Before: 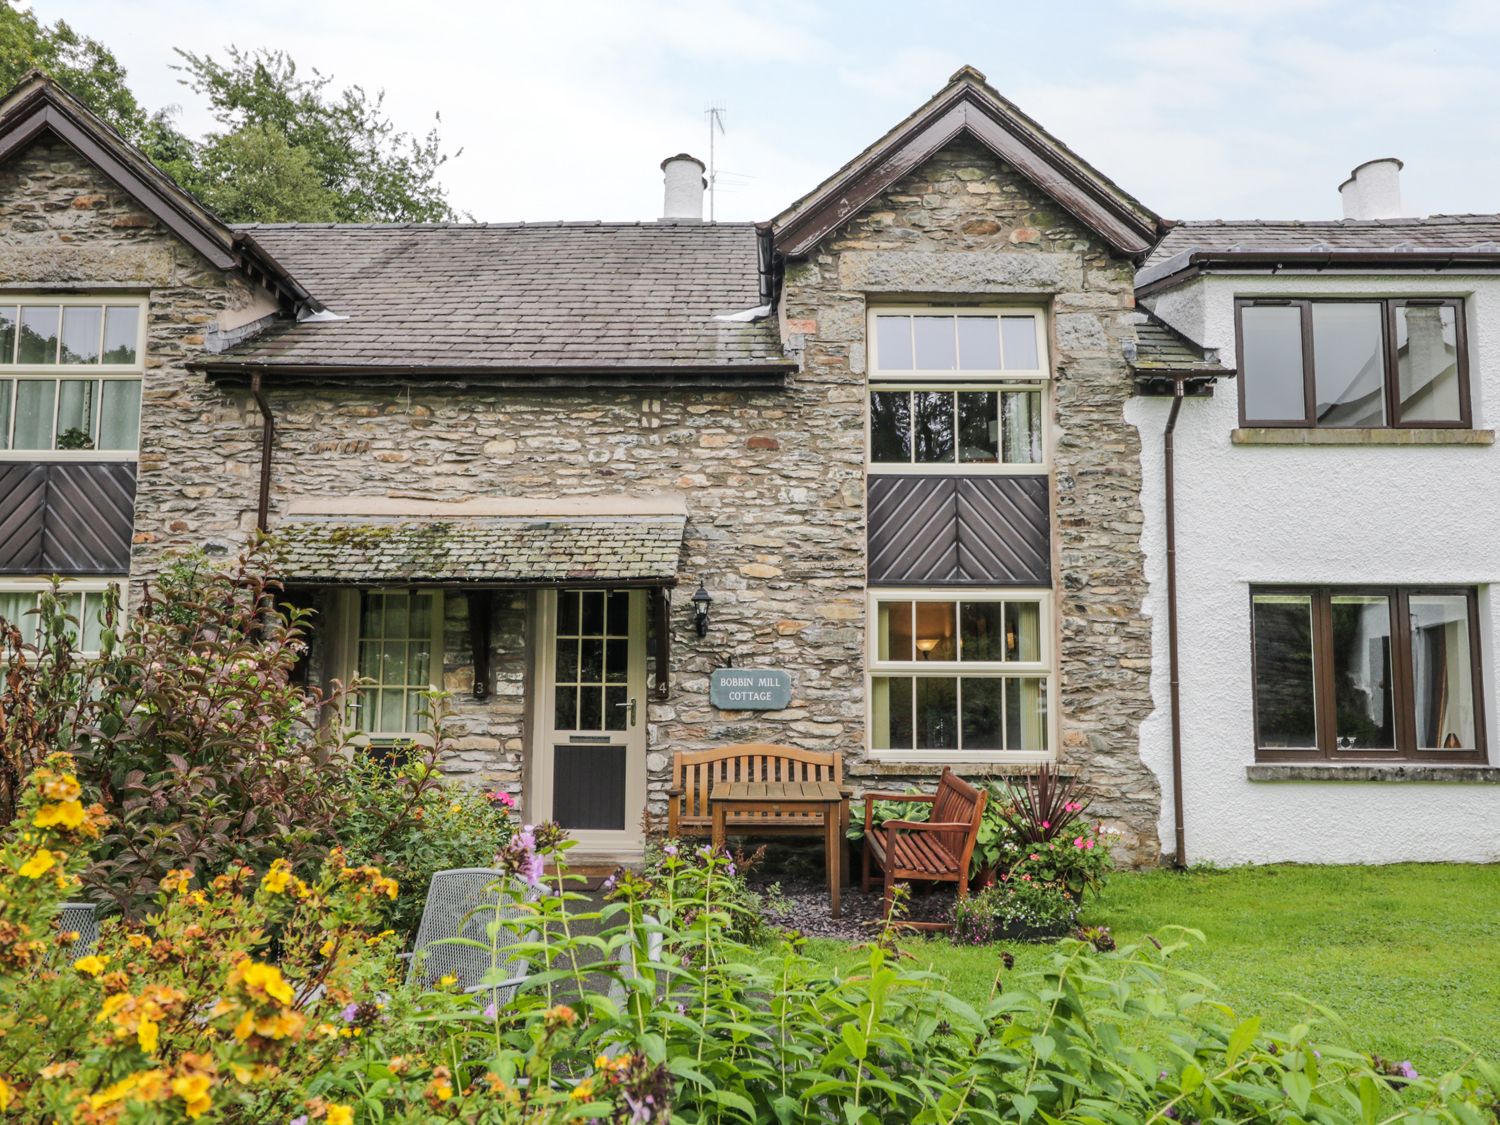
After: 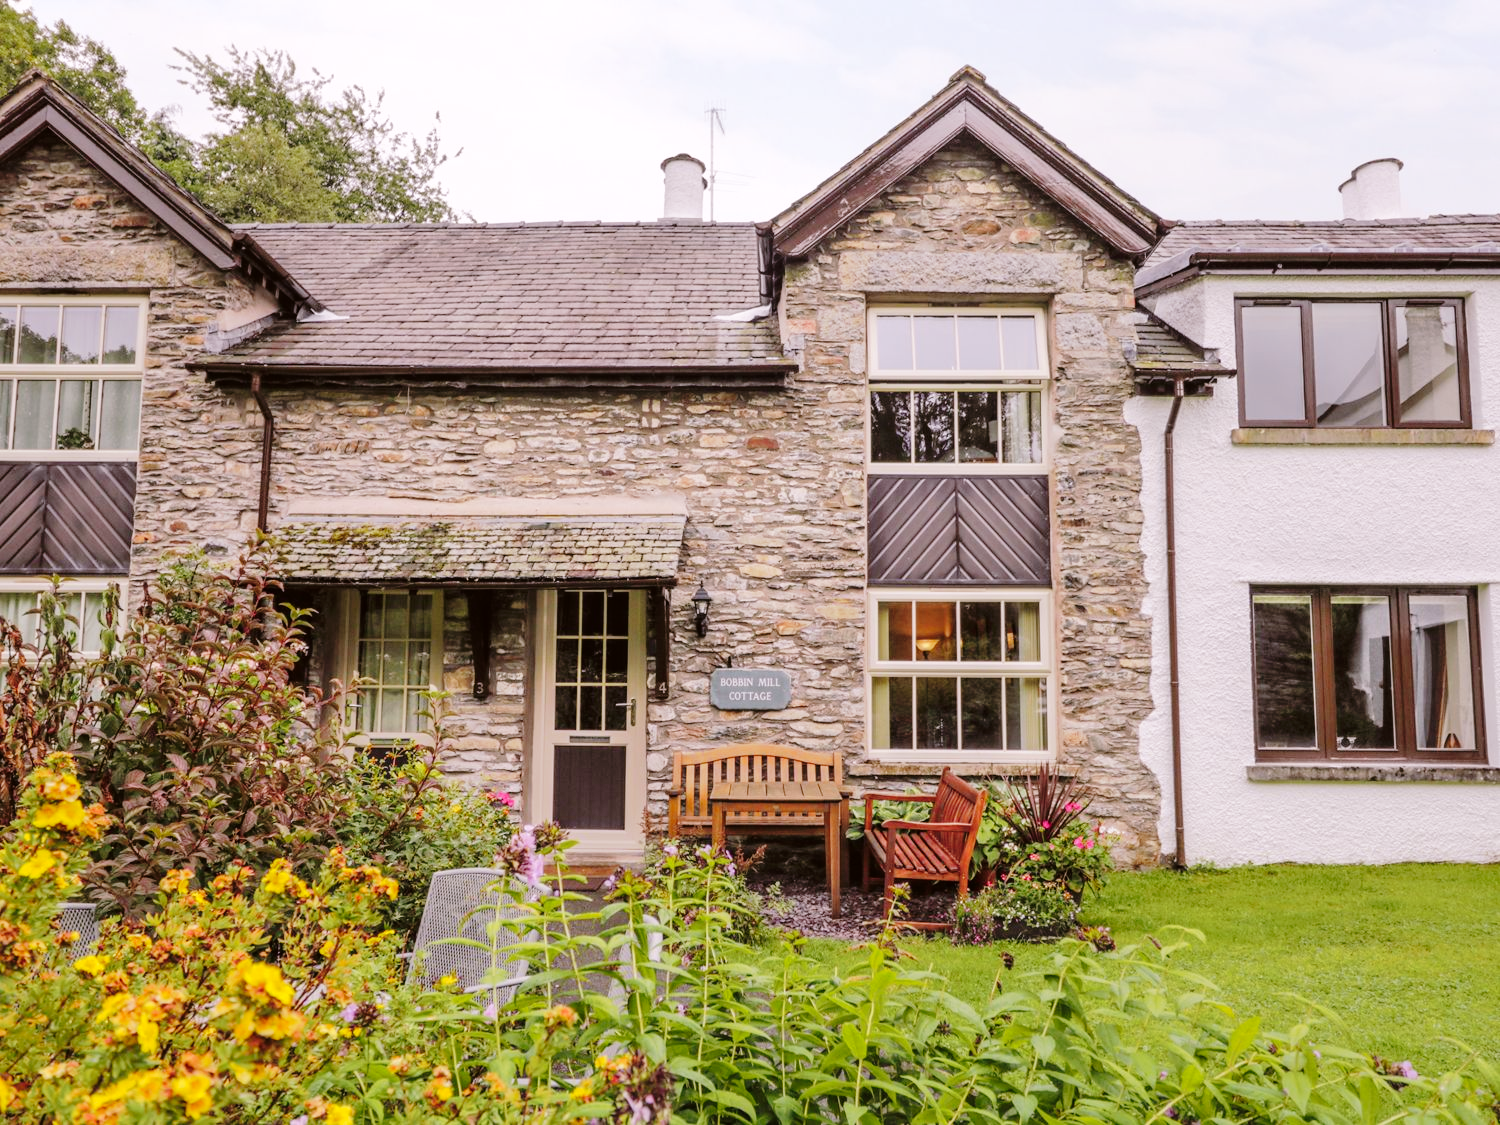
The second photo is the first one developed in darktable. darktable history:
tone curve: curves: ch0 [(0, 0) (0.003, 0.002) (0.011, 0.007) (0.025, 0.016) (0.044, 0.027) (0.069, 0.045) (0.1, 0.077) (0.136, 0.114) (0.177, 0.166) (0.224, 0.241) (0.277, 0.328) (0.335, 0.413) (0.399, 0.498) (0.468, 0.572) (0.543, 0.638) (0.623, 0.711) (0.709, 0.786) (0.801, 0.853) (0.898, 0.929) (1, 1)], preserve colors none
color look up table: target L [93.85, 93.56, 81.72, 72.52, 62.75, 57.02, 54.86, 50.13, 49.57, 37.52, 9.553, 200.17, 86.34, 79.63, 73.27, 58.51, 69.07, 55.52, 57.59, 46.23, 47.89, 47.13, 36.88, 30.56, 27.78, 23.92, 89.3, 80.86, 73.22, 74.15, 64.98, 62.23, 55.55, 55.3, 61.49, 43.77, 38.18, 31.28, 28.97, 28.62, 14.93, 11.01, 6.082, 84.64, 79.89, 63.97, 56.7, 57.99, 35.6], target a [-12.98, -21.9, -51.25, -19.07, -62.46, -44.94, -13.01, -10.48, -22.84, -34.33, -10.23, 0, -0.188, 20.67, 23.85, 65.9, 13.31, 46.51, 16.4, 75.54, 65.47, 77.11, 54.29, 44.96, 38.95, 19.26, 12.4, 33.71, 12.07, 49.87, 30.61, 43.23, 38.76, 73.75, 63.09, 18.8, 61.05, 5.899, 26.77, 40.57, 33.76, 21.81, 19.39, -28.77, -23.81, -1.999, -19.07, 0.501, -6.729], target b [21.74, 101.93, 15.23, 58.7, 61.77, 26.13, 53.64, 37.9, 12.57, 32.24, 8.011, 0, 67.76, 24.72, 78.47, 3.725, 12.11, 36.82, 56.95, 38.1, 52.48, 54.28, 24.09, 15.77, 34.65, 28.65, -6.576, -19.33, -33.83, -37.14, -48.27, -26.63, -4.021, -28.77, -57.05, -39.61, -56.51, 1.246, -71.12, -86.51, -51.66, 4.168, -31.59, -6.127, -26.47, -16.24, -42.53, -59.87, -25.2], num patches 49
